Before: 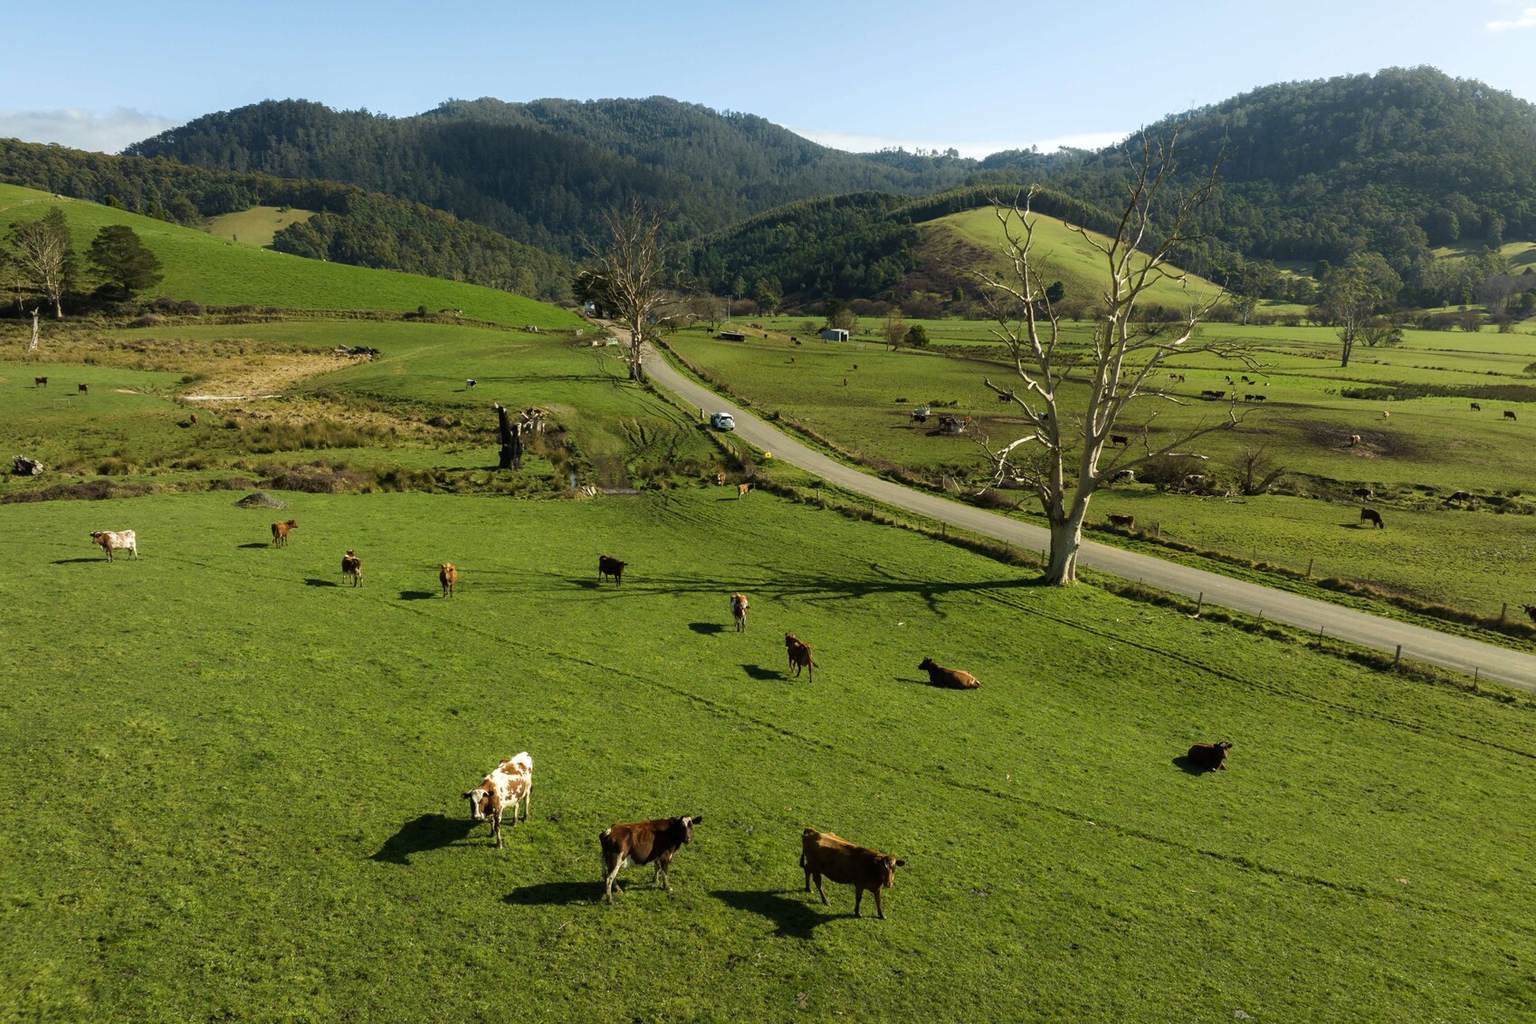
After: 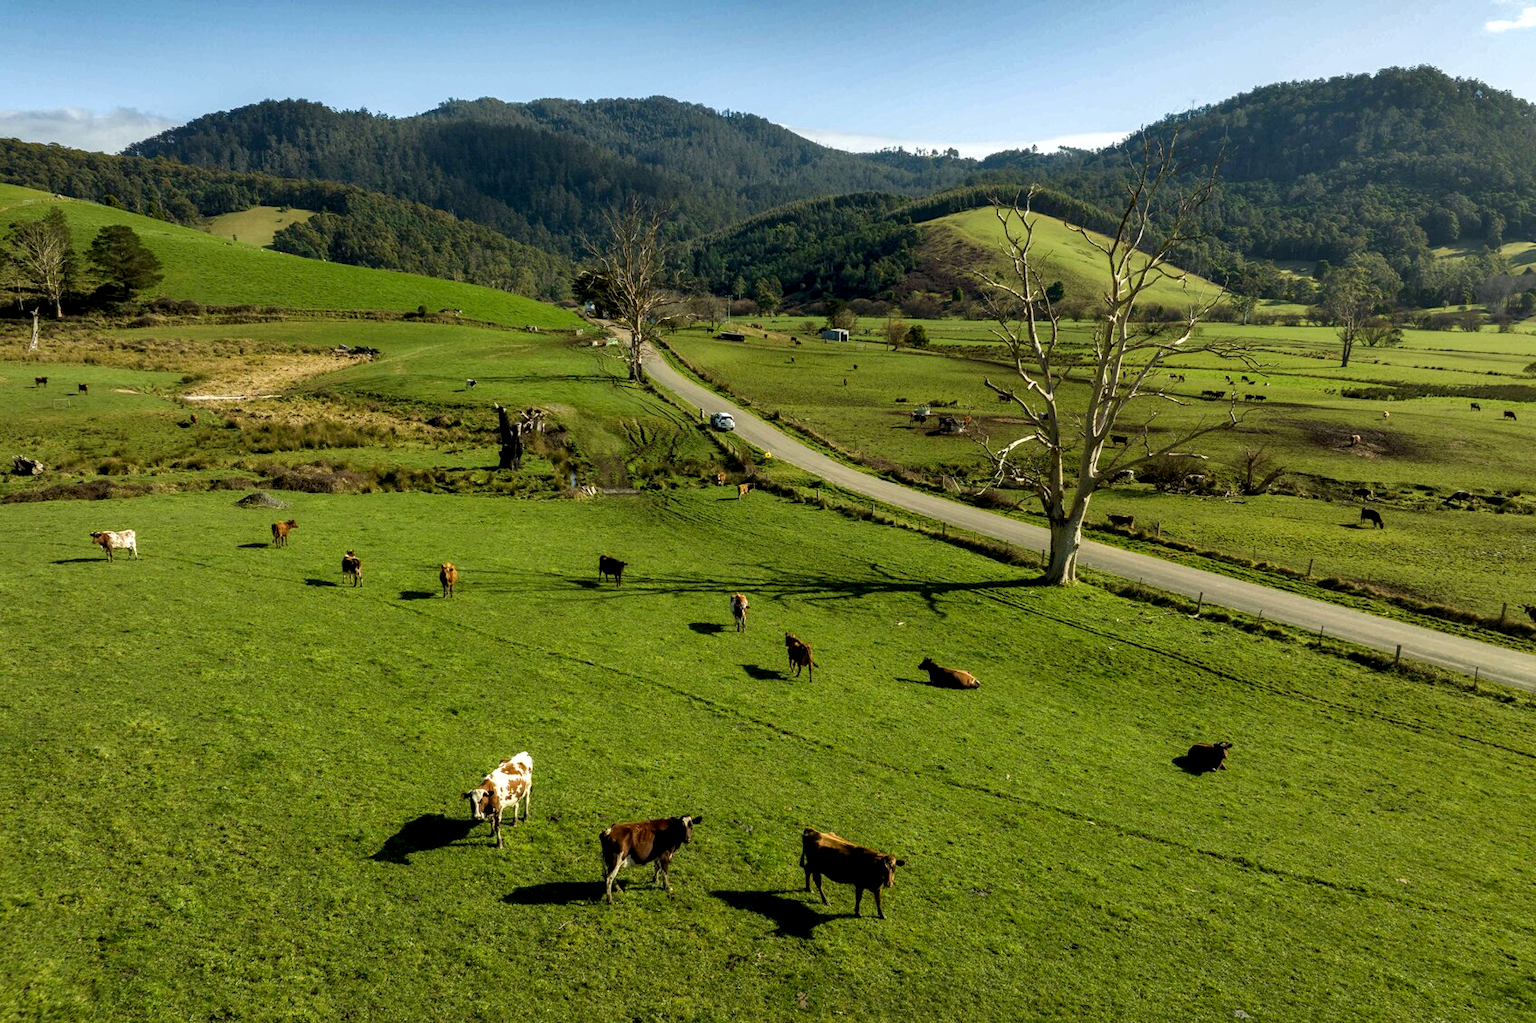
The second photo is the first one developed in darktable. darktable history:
local contrast: shadows 93%, midtone range 0.495
shadows and highlights: shadows 80.86, white point adjustment -9.23, highlights -61.4, soften with gaussian
exposure: black level correction 0.005, exposure 0.418 EV, compensate exposure bias true, compensate highlight preservation false
